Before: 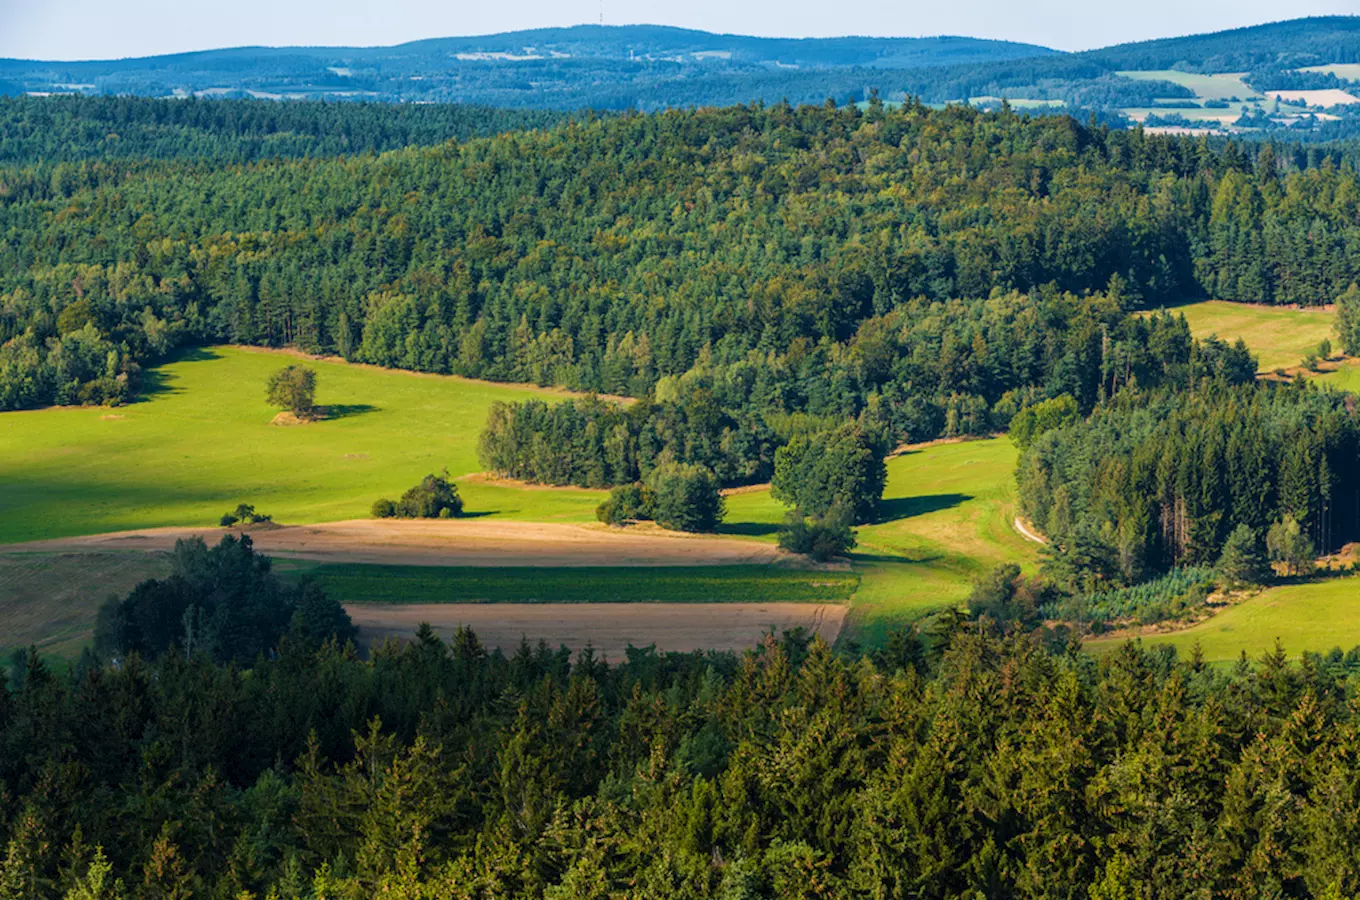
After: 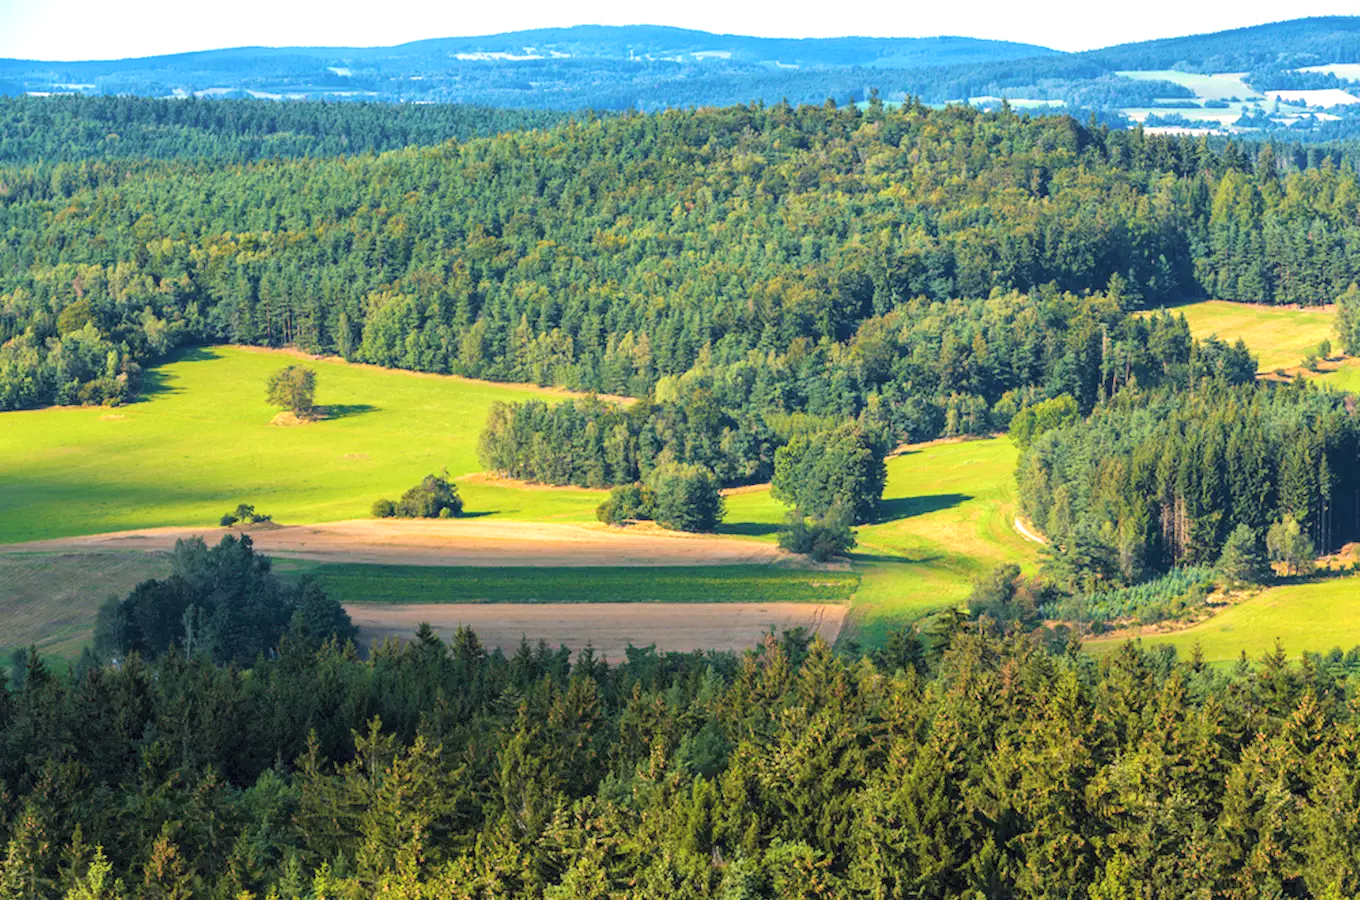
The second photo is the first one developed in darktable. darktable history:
exposure: black level correction 0, exposure 0.702 EV, compensate highlight preservation false
tone equalizer: edges refinement/feathering 500, mask exposure compensation -1.57 EV, preserve details no
contrast brightness saturation: brightness 0.118
